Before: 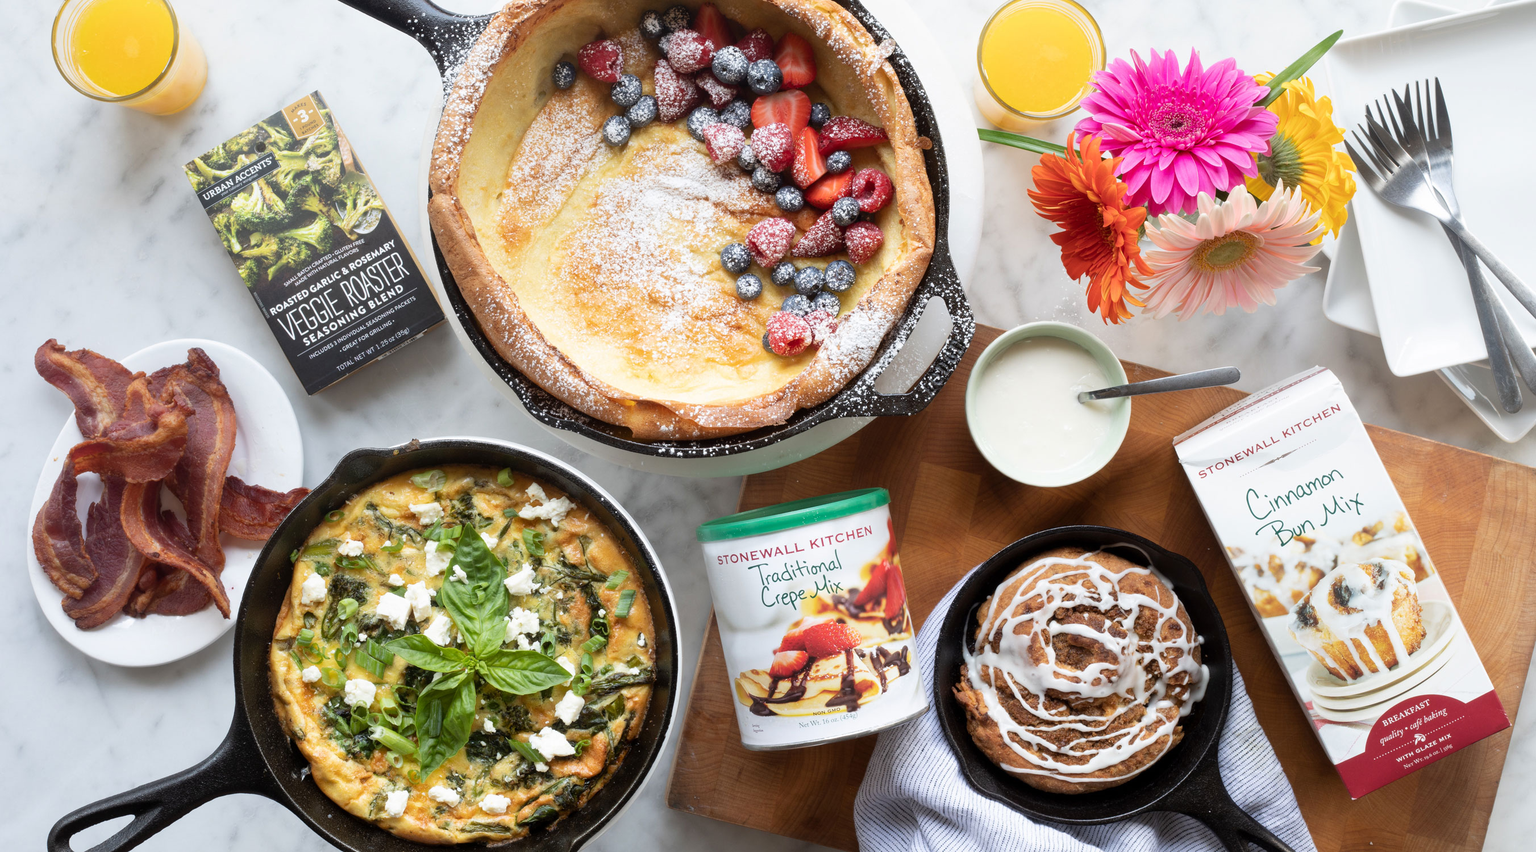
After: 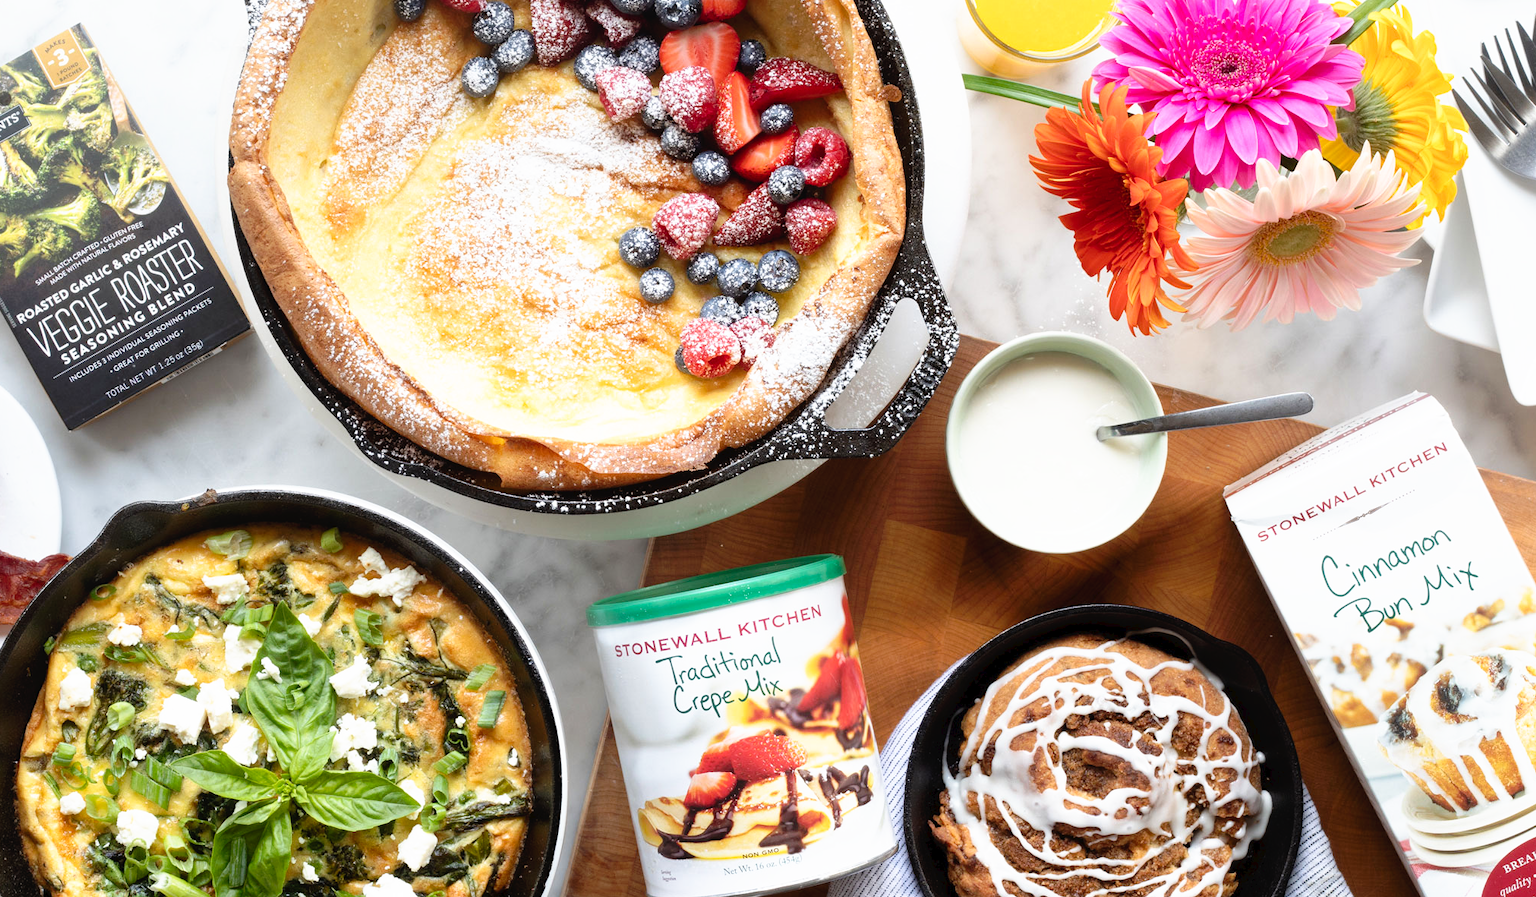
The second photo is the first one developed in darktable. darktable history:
tone curve: curves: ch0 [(0, 0) (0.003, 0.025) (0.011, 0.025) (0.025, 0.029) (0.044, 0.035) (0.069, 0.053) (0.1, 0.083) (0.136, 0.118) (0.177, 0.163) (0.224, 0.22) (0.277, 0.295) (0.335, 0.371) (0.399, 0.444) (0.468, 0.524) (0.543, 0.618) (0.623, 0.702) (0.709, 0.79) (0.801, 0.89) (0.898, 0.973) (1, 1)], preserve colors none
exposure: black level correction 0.001, compensate highlight preservation false
crop: left 16.768%, top 8.653%, right 8.362%, bottom 12.485%
